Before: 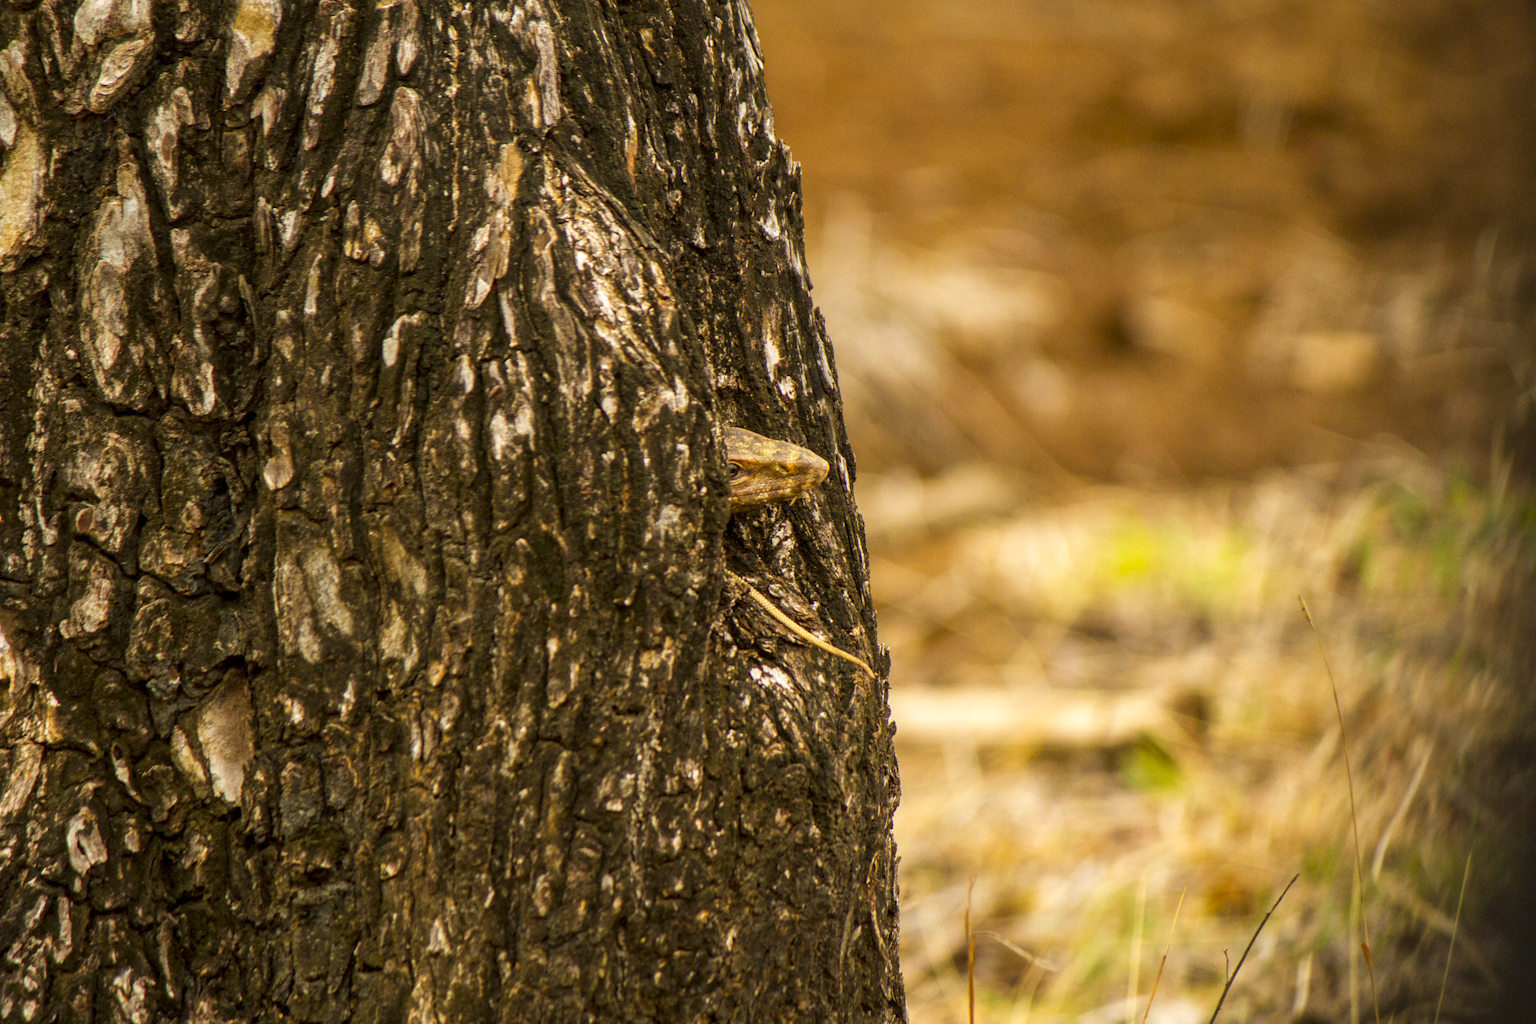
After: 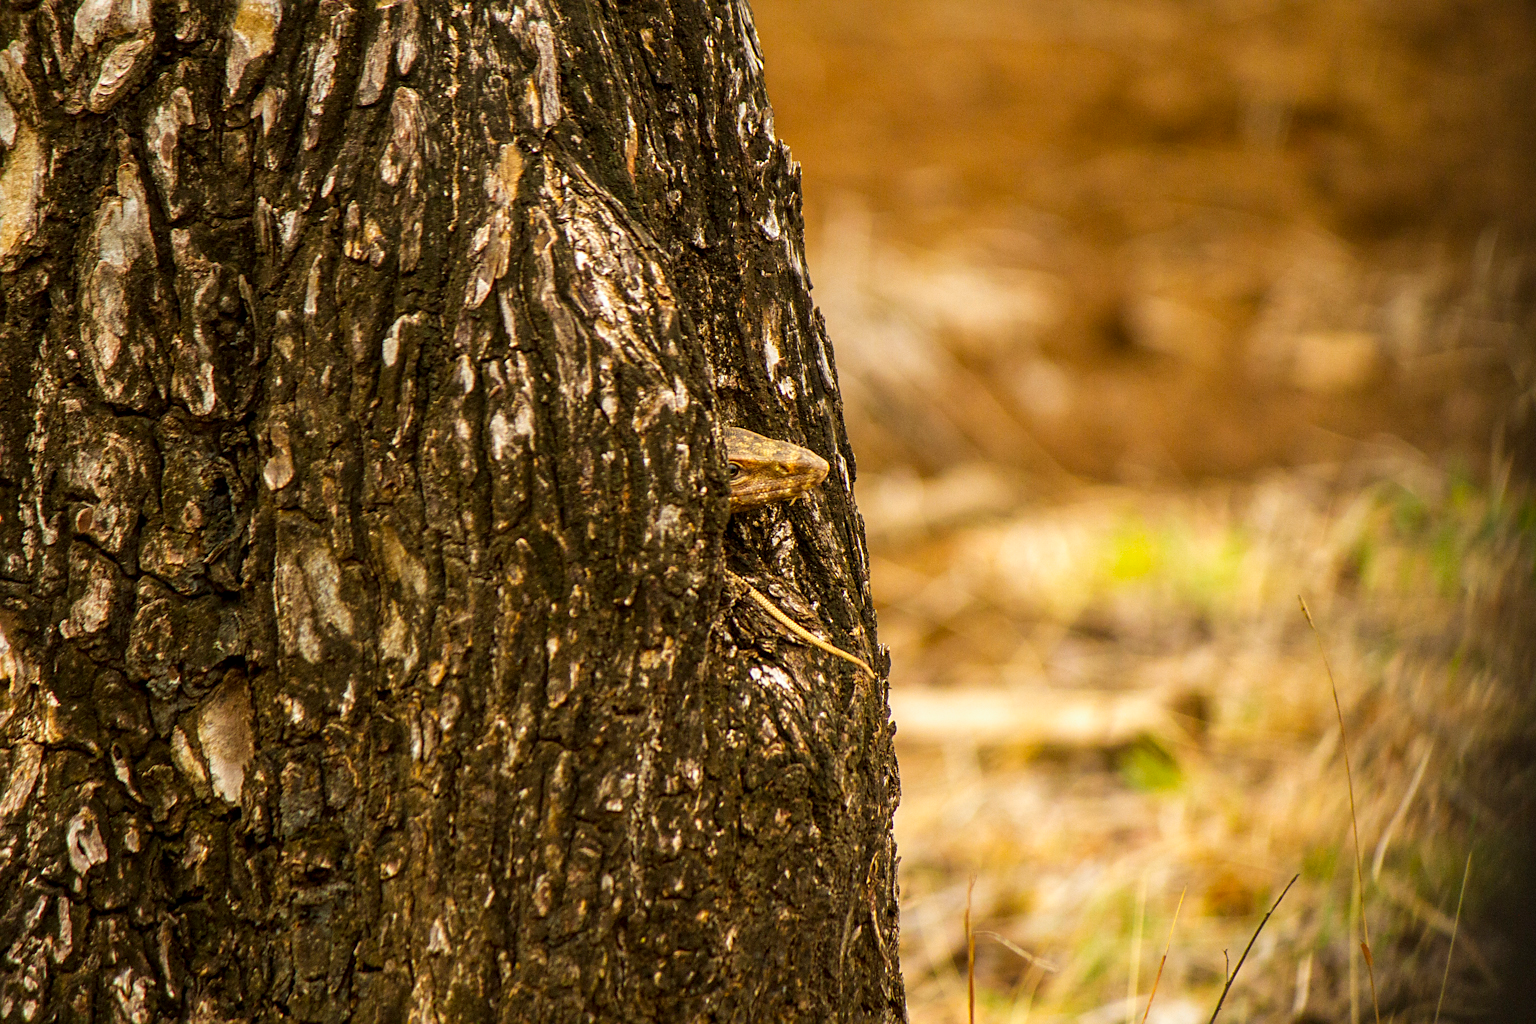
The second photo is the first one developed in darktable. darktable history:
white balance: red 0.982, blue 1.018
sharpen: radius 1.864, amount 0.398, threshold 1.271
